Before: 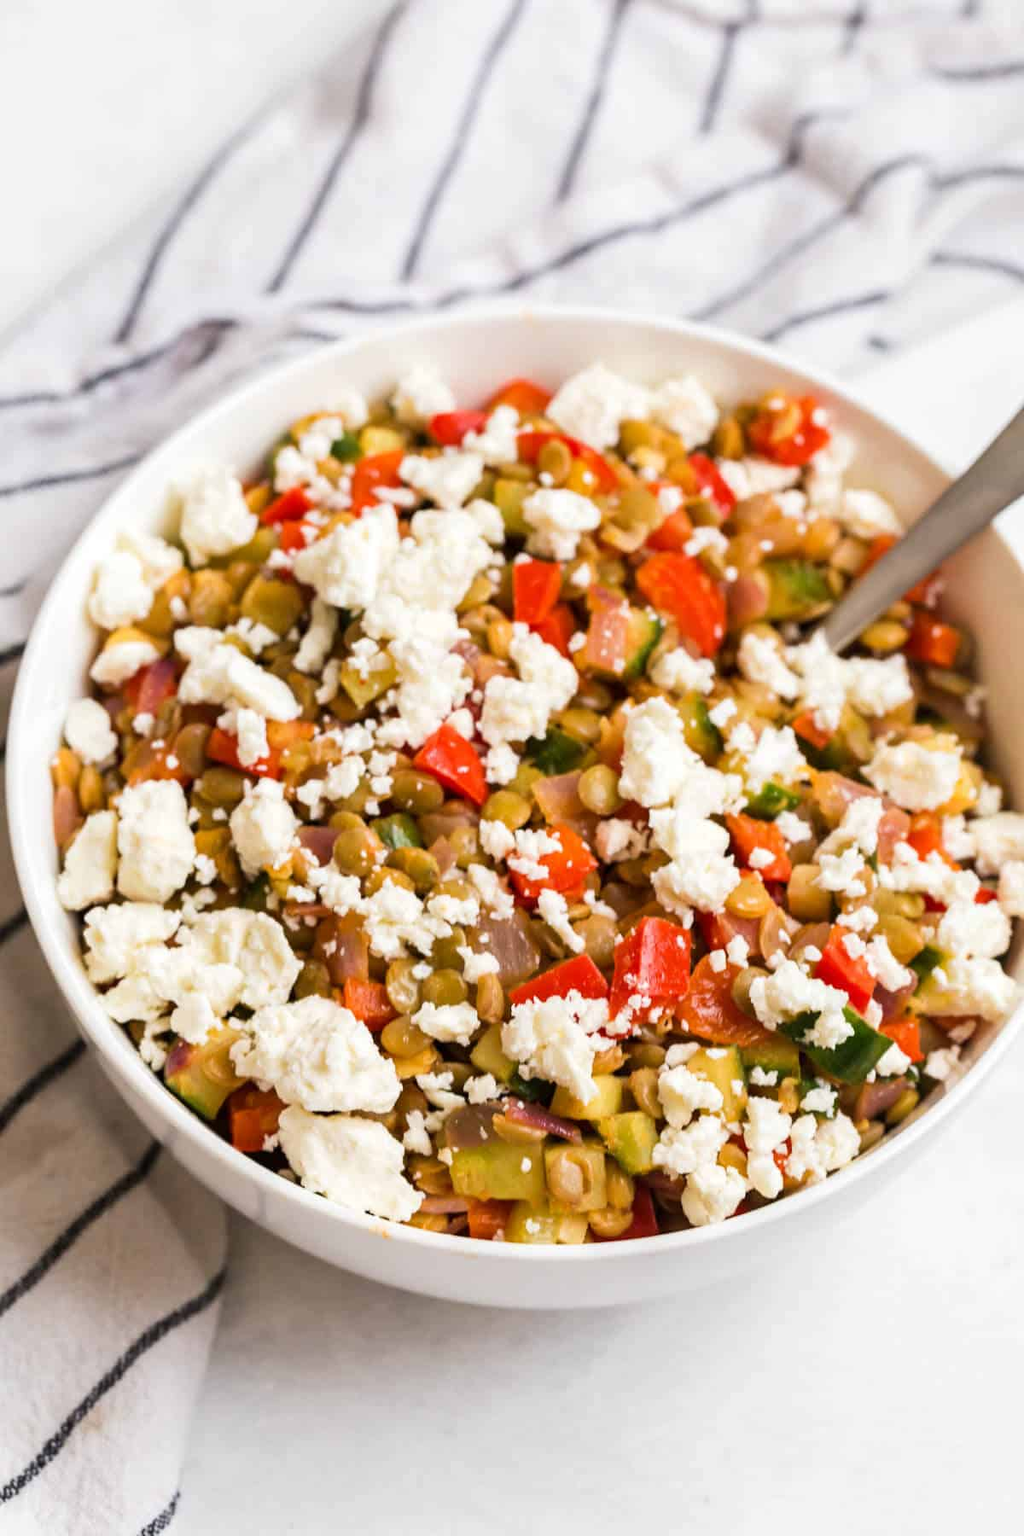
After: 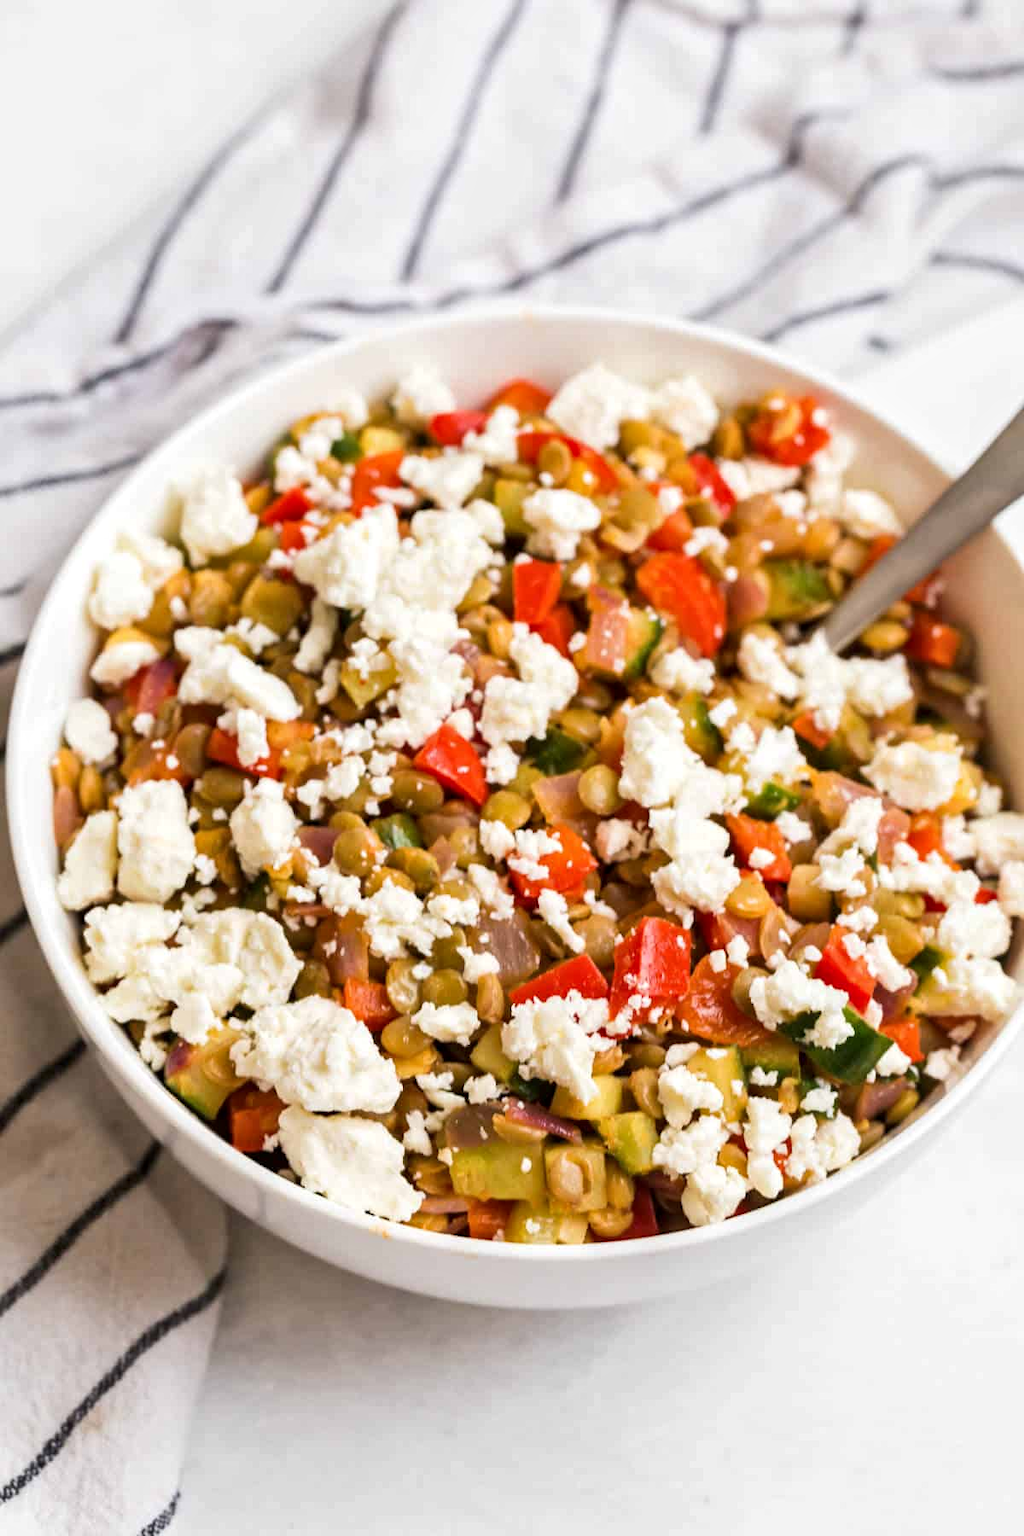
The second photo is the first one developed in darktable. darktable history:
local contrast: mode bilateral grid, contrast 28, coarseness 16, detail 116%, midtone range 0.2
